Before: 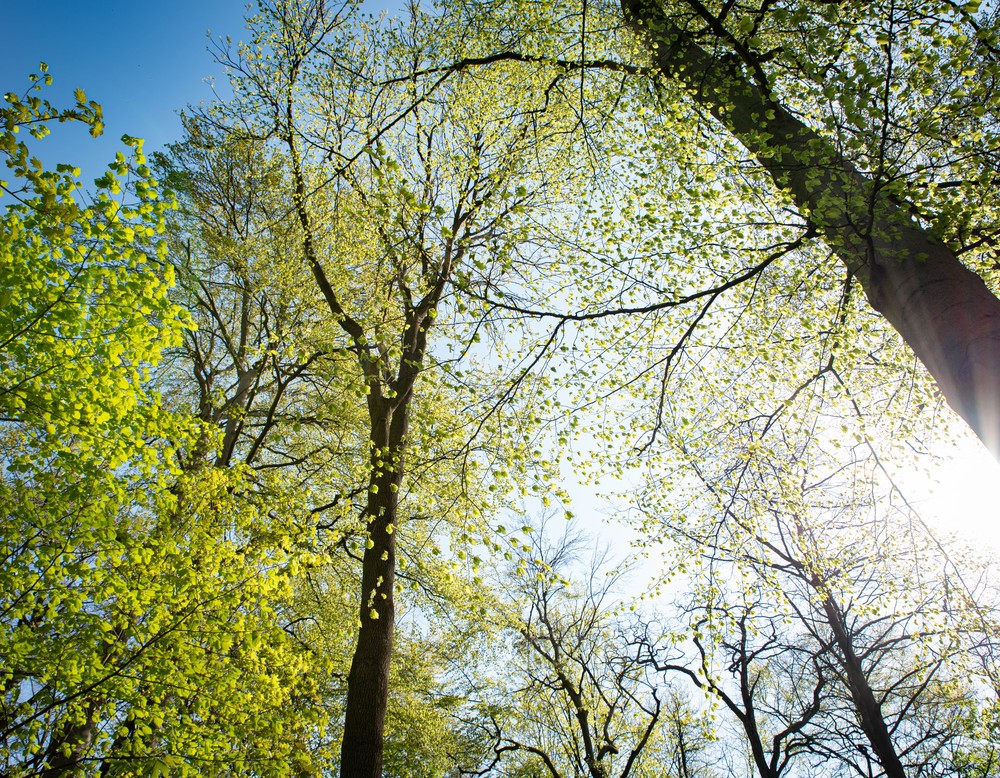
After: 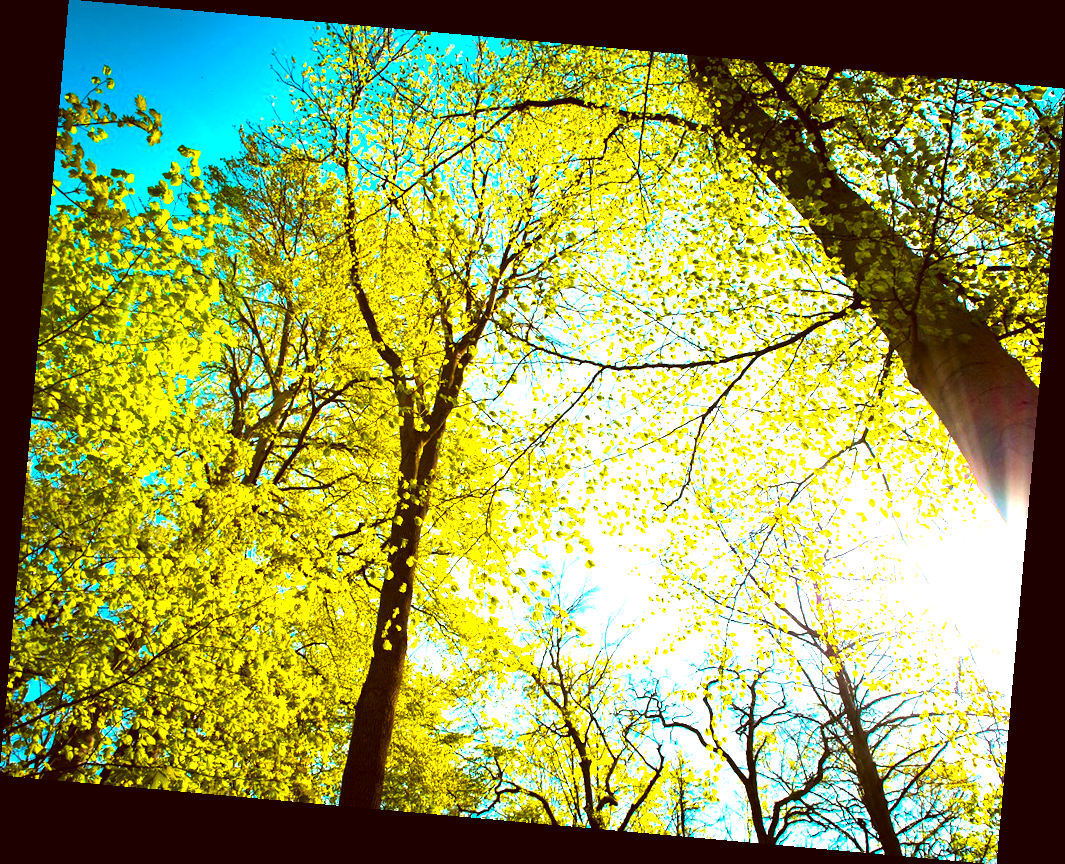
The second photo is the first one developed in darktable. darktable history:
color correction: highlights a* -5.3, highlights b* 9.8, shadows a* 9.8, shadows b* 24.26
rotate and perspective: rotation 5.12°, automatic cropping off
color balance rgb: linear chroma grading › highlights 100%, linear chroma grading › global chroma 23.41%, perceptual saturation grading › global saturation 35.38%, hue shift -10.68°, perceptual brilliance grading › highlights 47.25%, perceptual brilliance grading › mid-tones 22.2%, perceptual brilliance grading › shadows -5.93%
